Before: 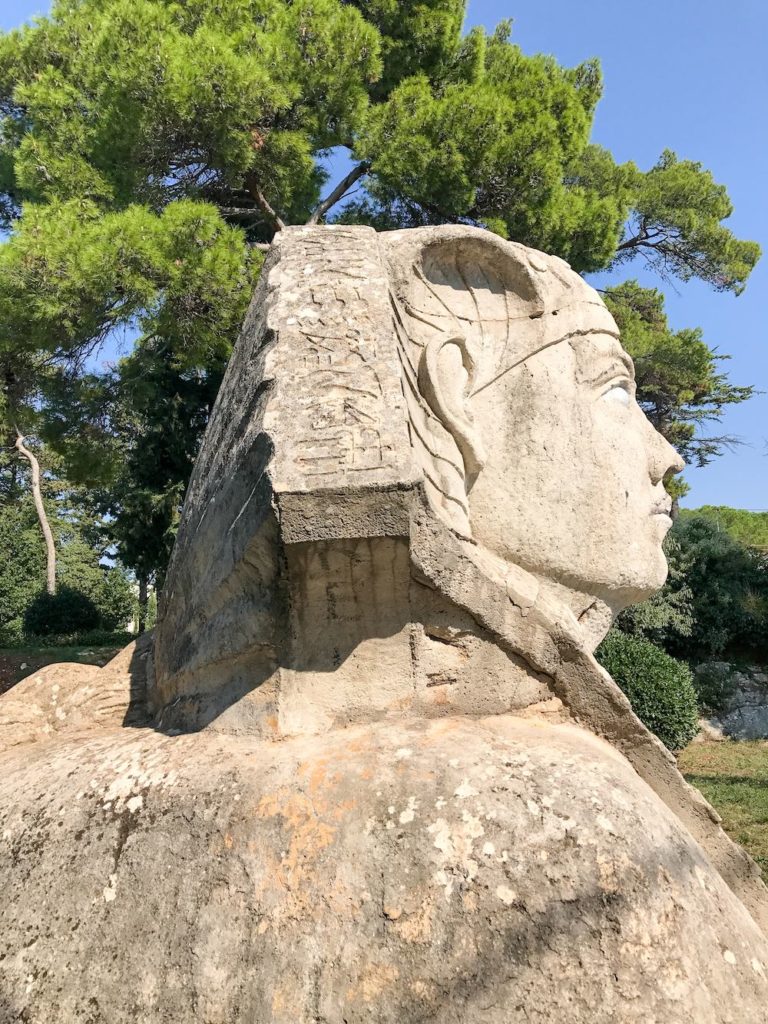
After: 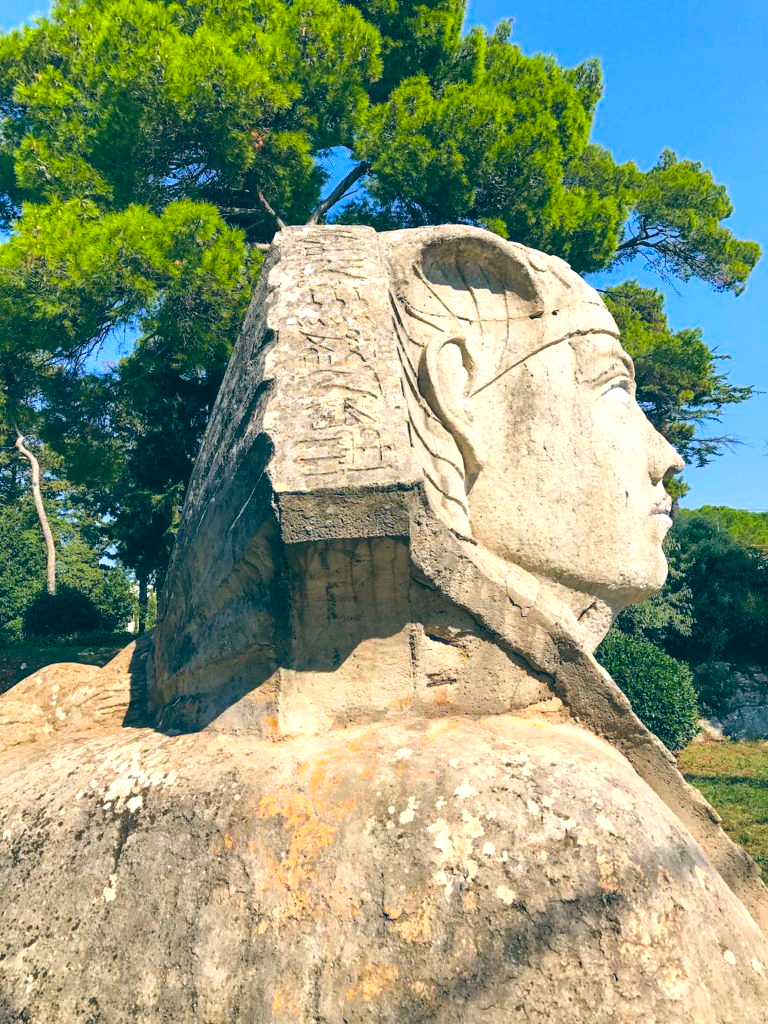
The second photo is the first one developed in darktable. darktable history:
color balance rgb: linear chroma grading › global chroma 15%, perceptual saturation grading › global saturation 30%
color balance: lift [1.016, 0.983, 1, 1.017], gamma [0.958, 1, 1, 1], gain [0.981, 1.007, 0.993, 1.002], input saturation 118.26%, contrast 13.43%, contrast fulcrum 21.62%, output saturation 82.76%
